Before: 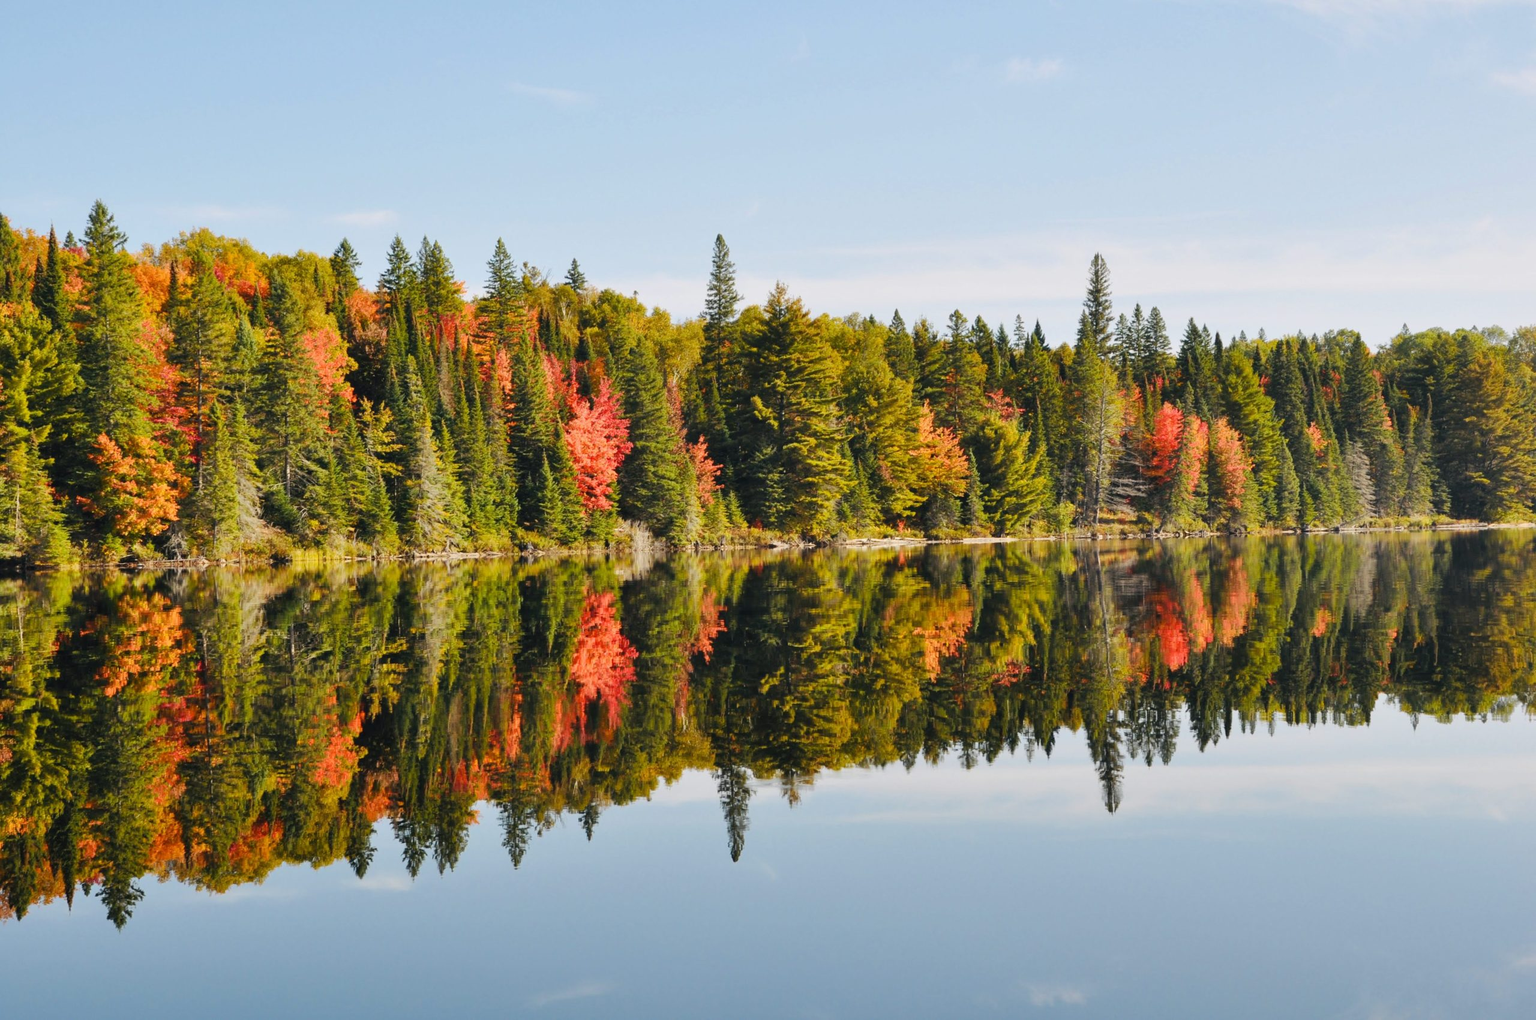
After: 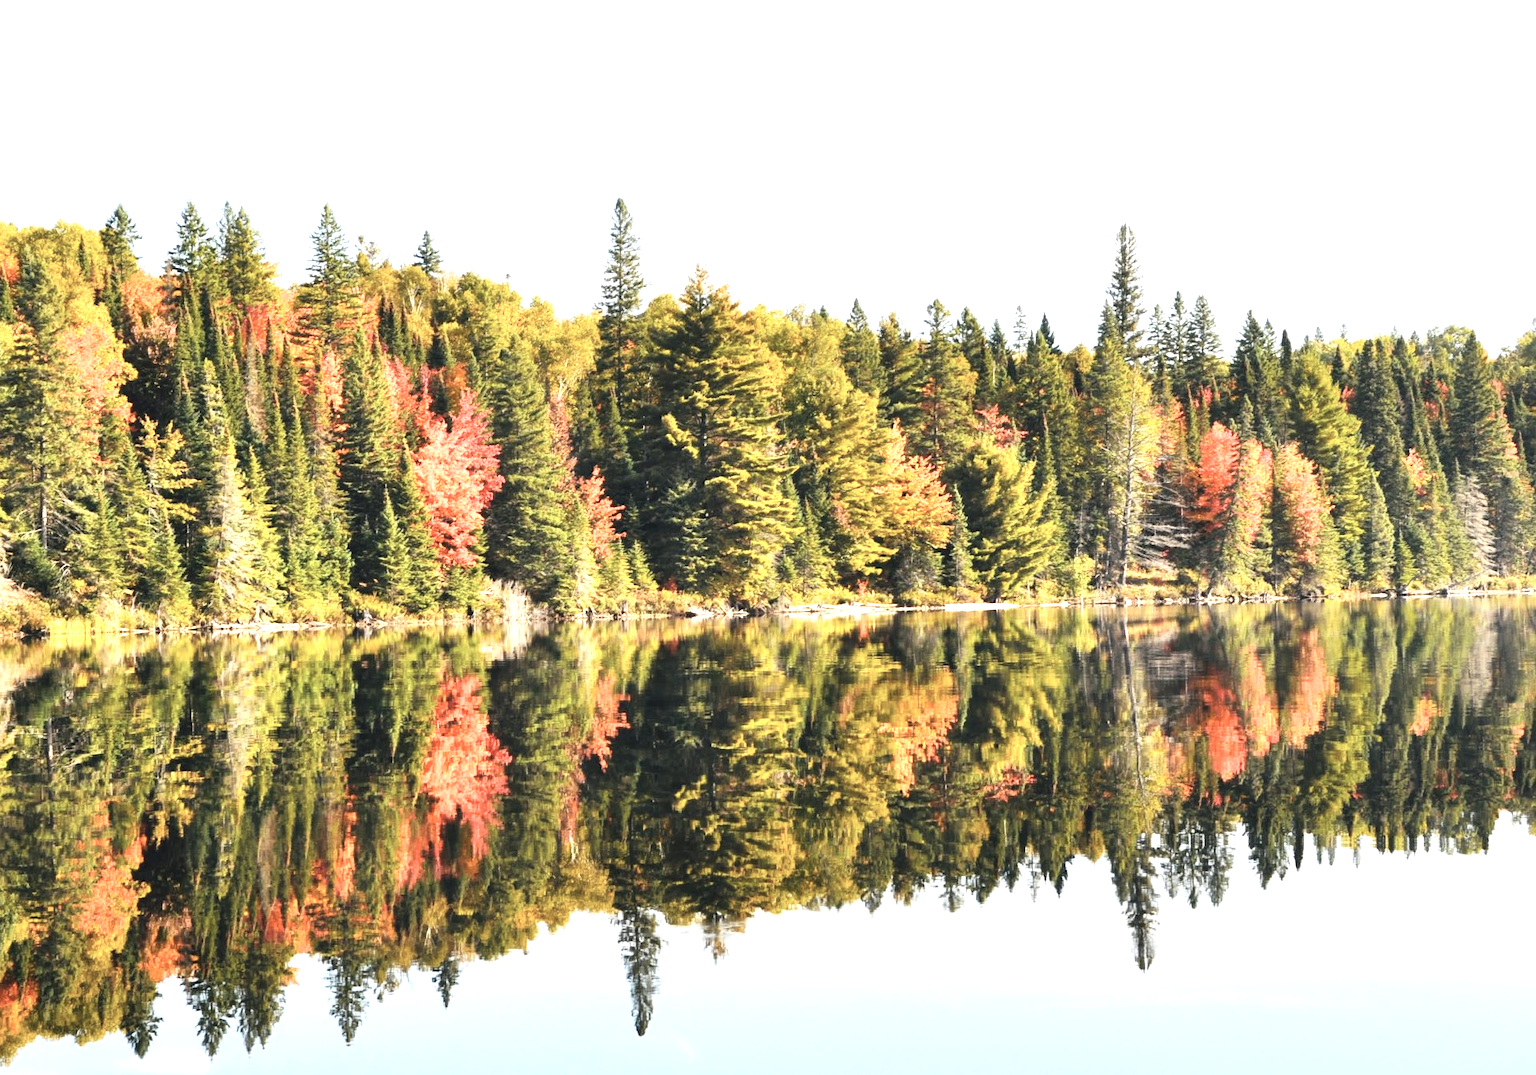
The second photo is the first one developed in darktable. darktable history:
exposure: exposure 1.233 EV, compensate highlight preservation false
crop: left 16.607%, top 8.457%, right 8.464%, bottom 12.532%
contrast brightness saturation: contrast 0.104, saturation -0.294
